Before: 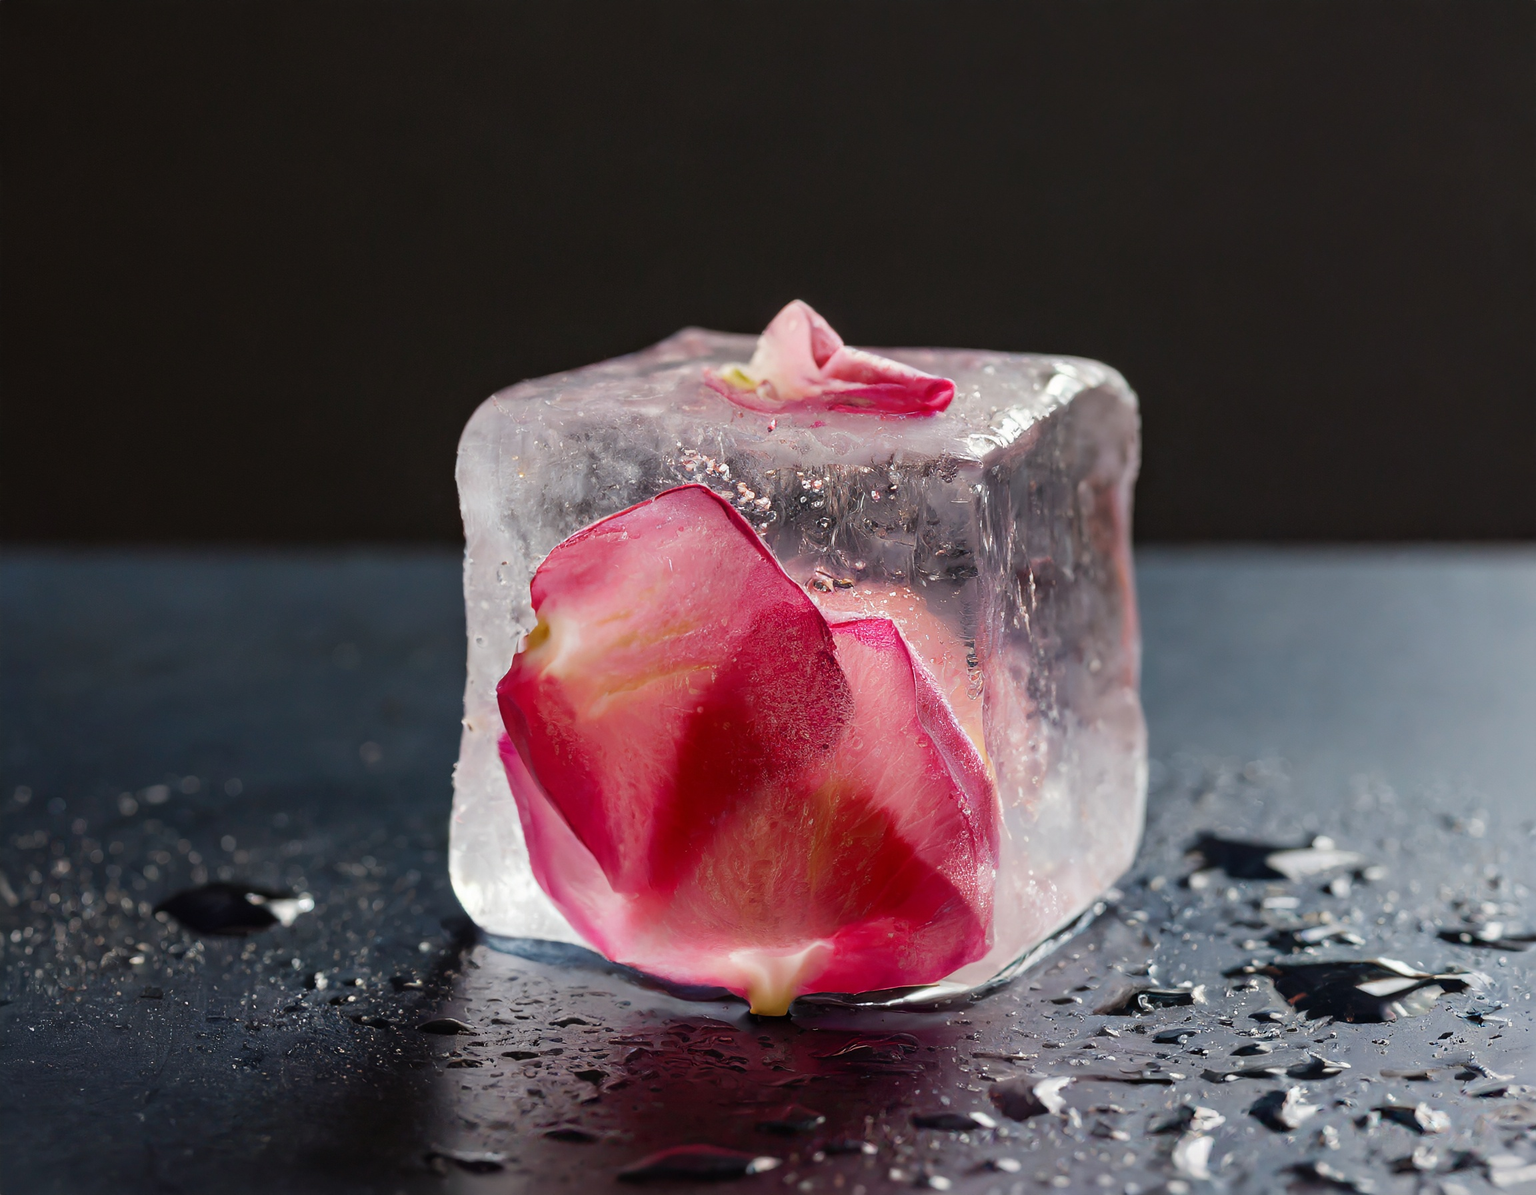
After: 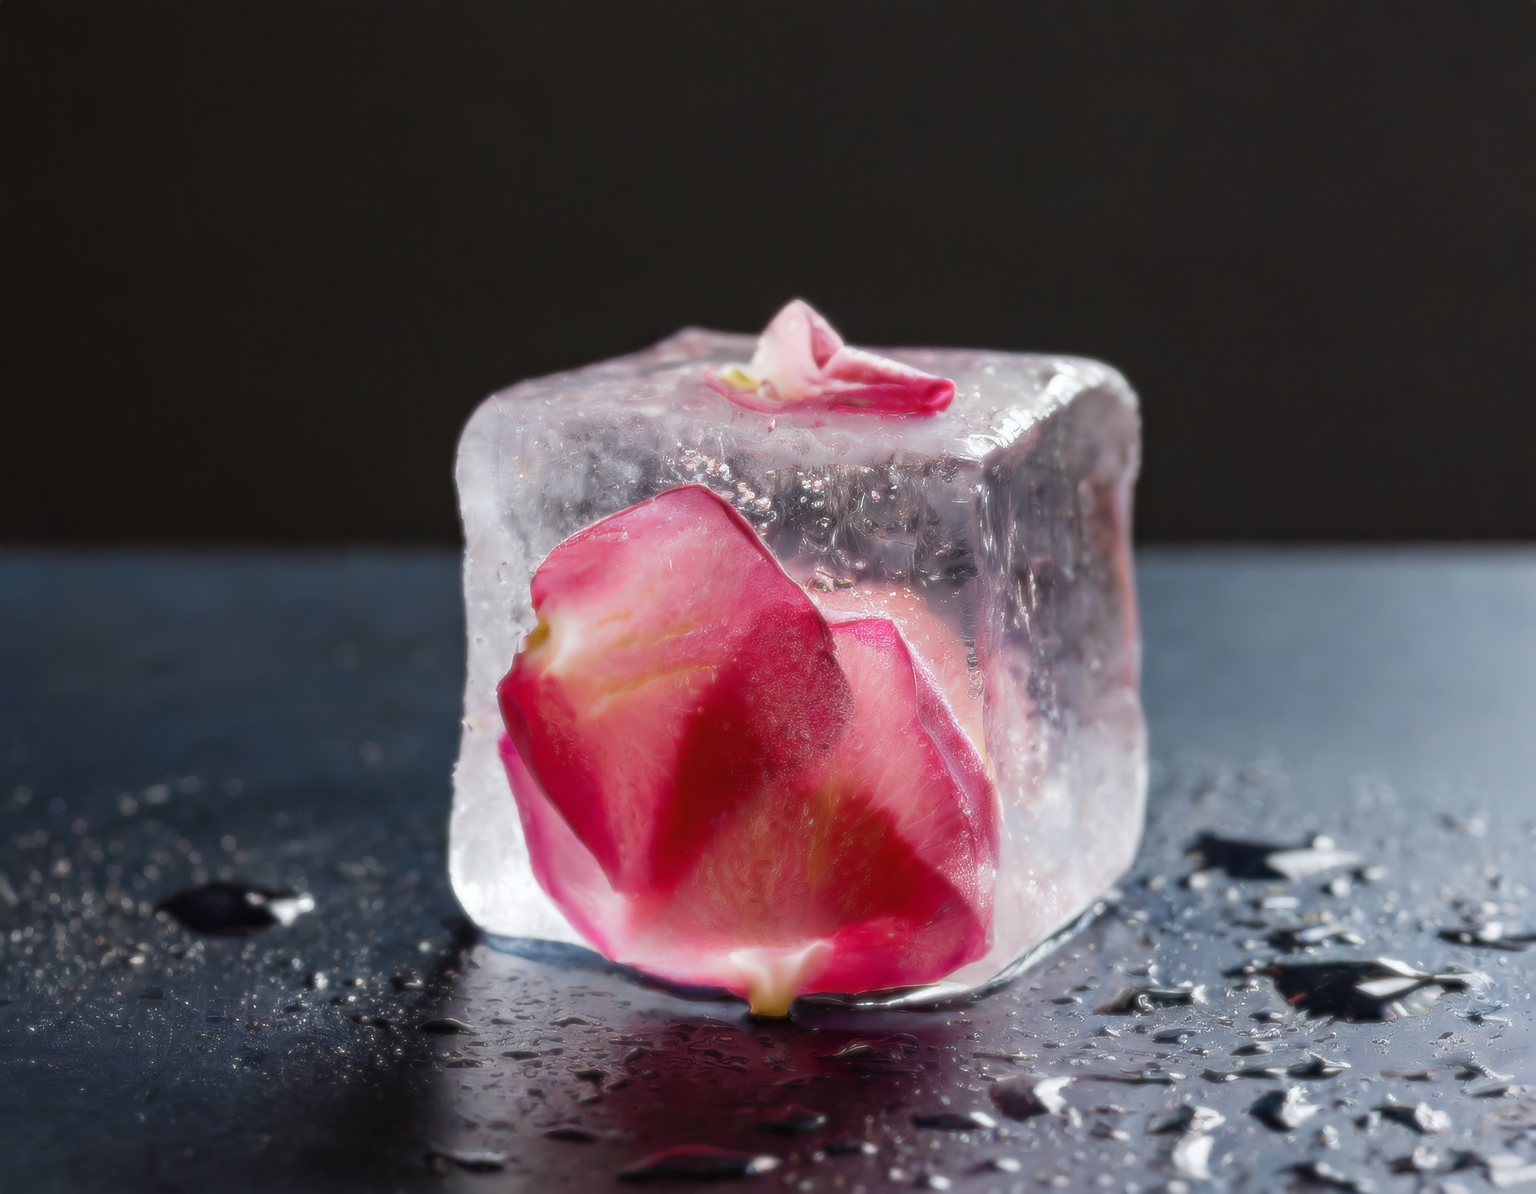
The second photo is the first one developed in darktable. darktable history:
sharpen: on, module defaults
color balance rgb: linear chroma grading › global chroma -0.67%
white balance: red 0.98, blue 1.034
soften: size 8.67%, mix 49%
